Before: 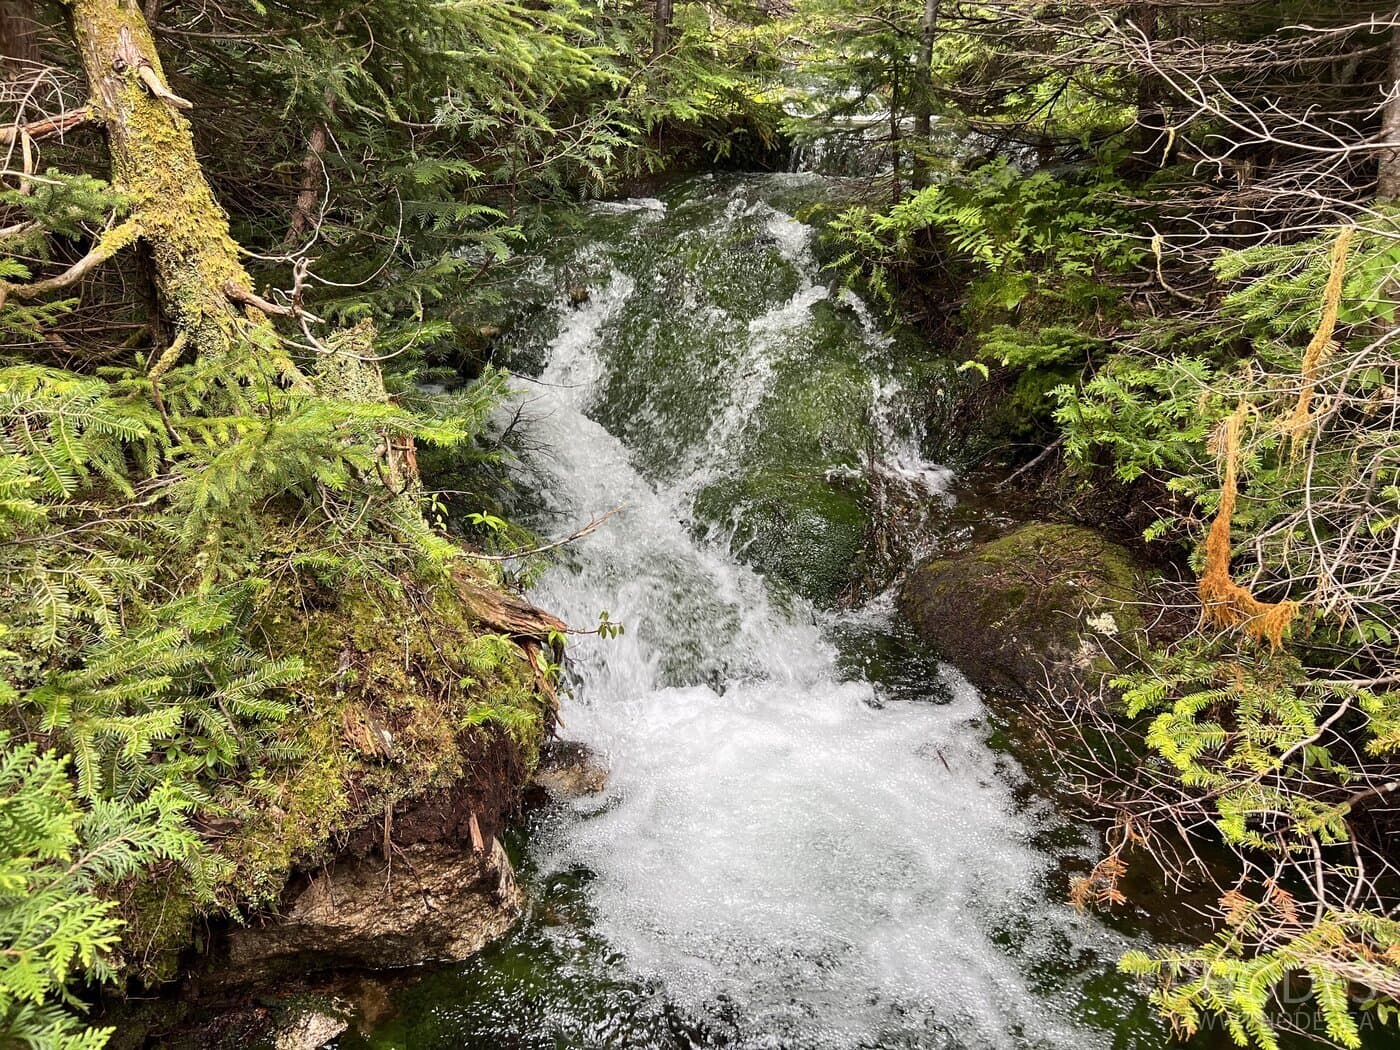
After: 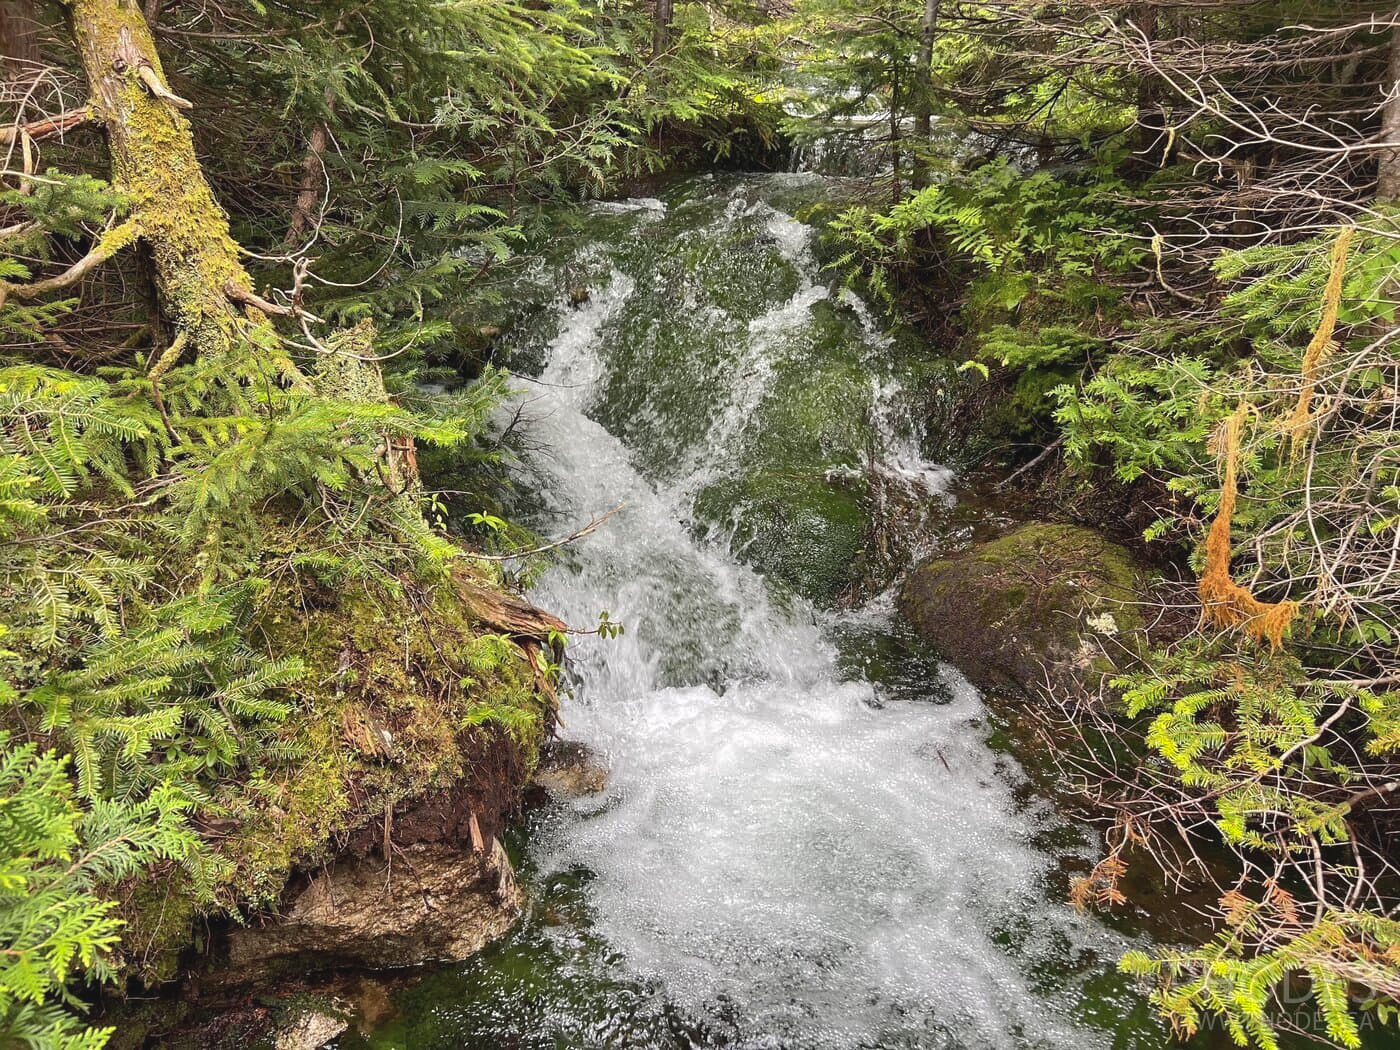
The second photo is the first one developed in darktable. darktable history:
shadows and highlights: on, module defaults
exposure: black level correction -0.003, exposure 0.042 EV, compensate highlight preservation false
